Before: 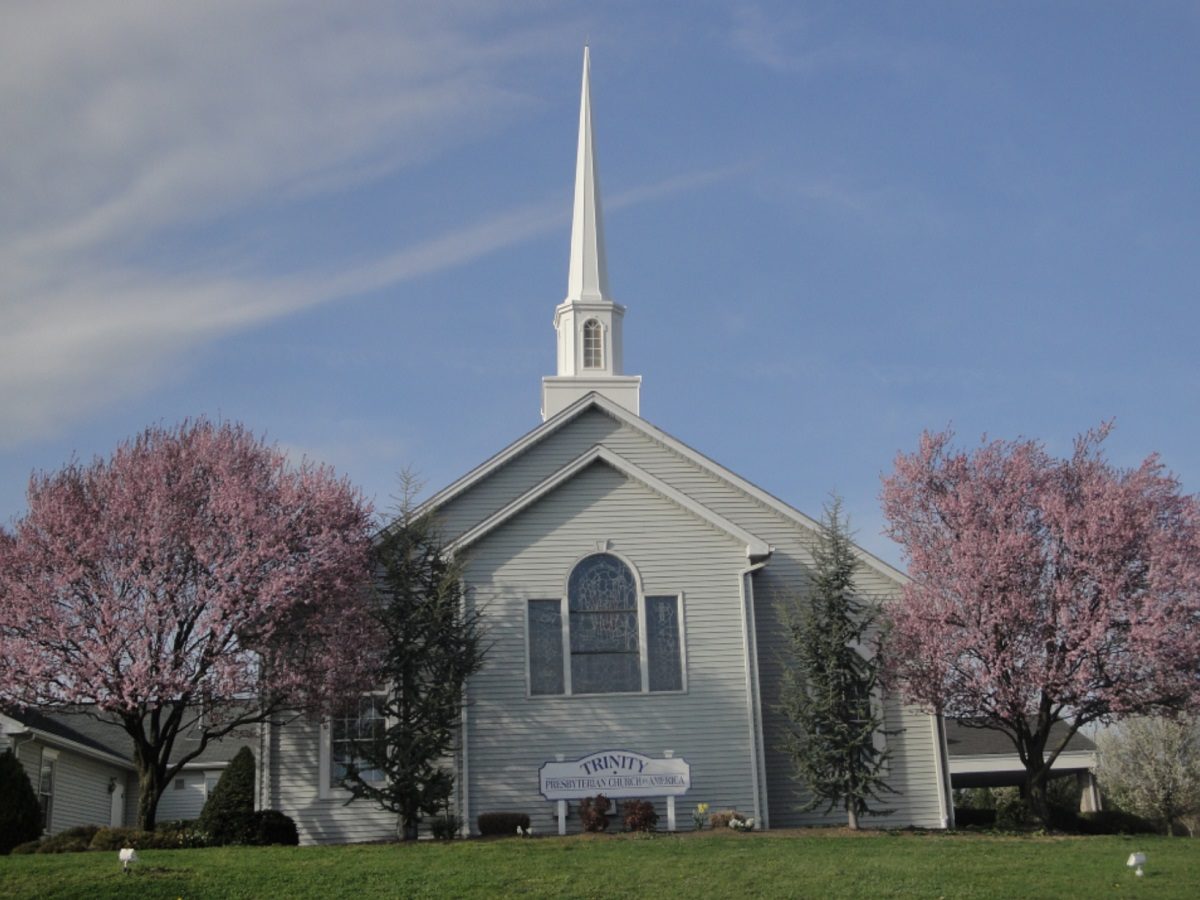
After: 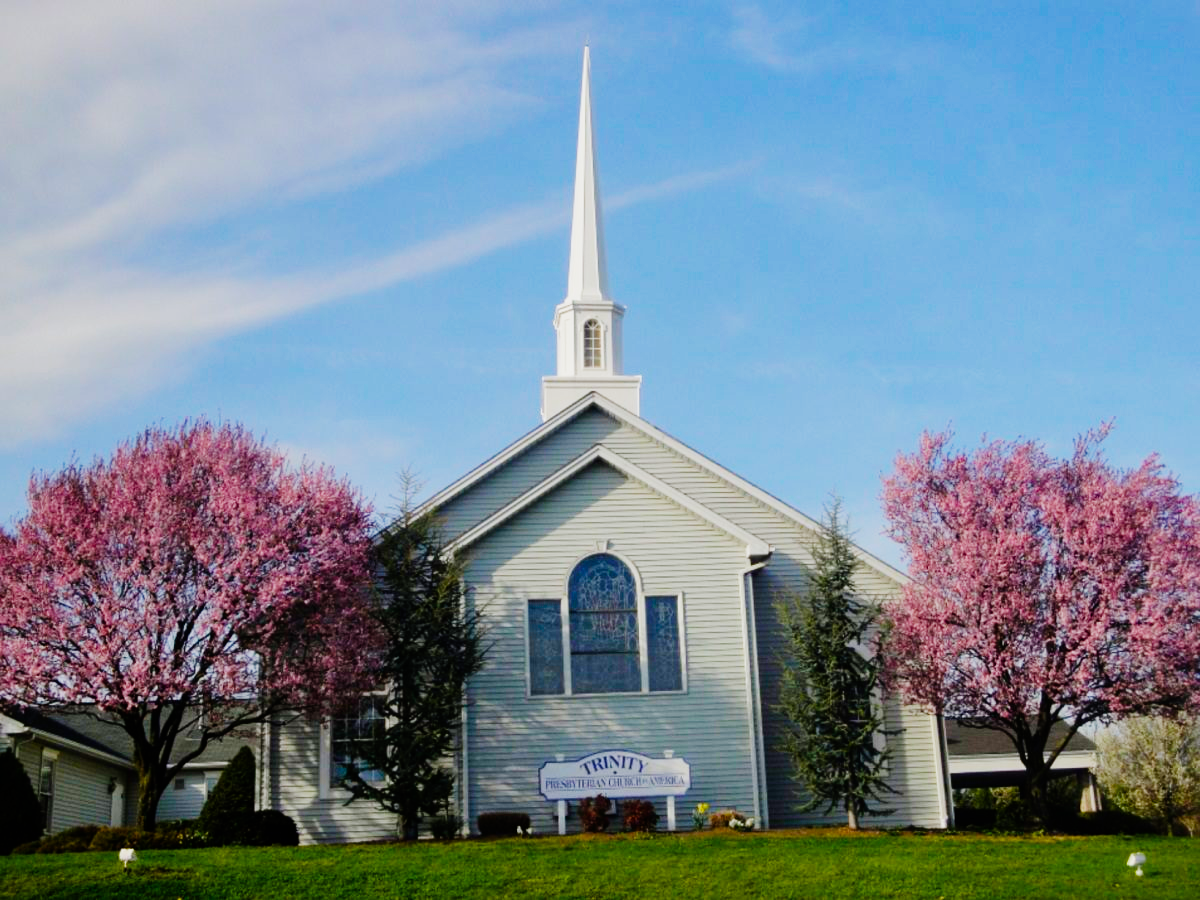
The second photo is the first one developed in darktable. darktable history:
color balance rgb: linear chroma grading › global chroma 25%, perceptual saturation grading › global saturation 45%, perceptual saturation grading › highlights -50%, perceptual saturation grading › shadows 30%, perceptual brilliance grading › global brilliance 18%, global vibrance 40%
sigmoid: contrast 1.8, skew -0.2, preserve hue 0%, red attenuation 0.1, red rotation 0.035, green attenuation 0.1, green rotation -0.017, blue attenuation 0.15, blue rotation -0.052, base primaries Rec2020
tone equalizer: on, module defaults
